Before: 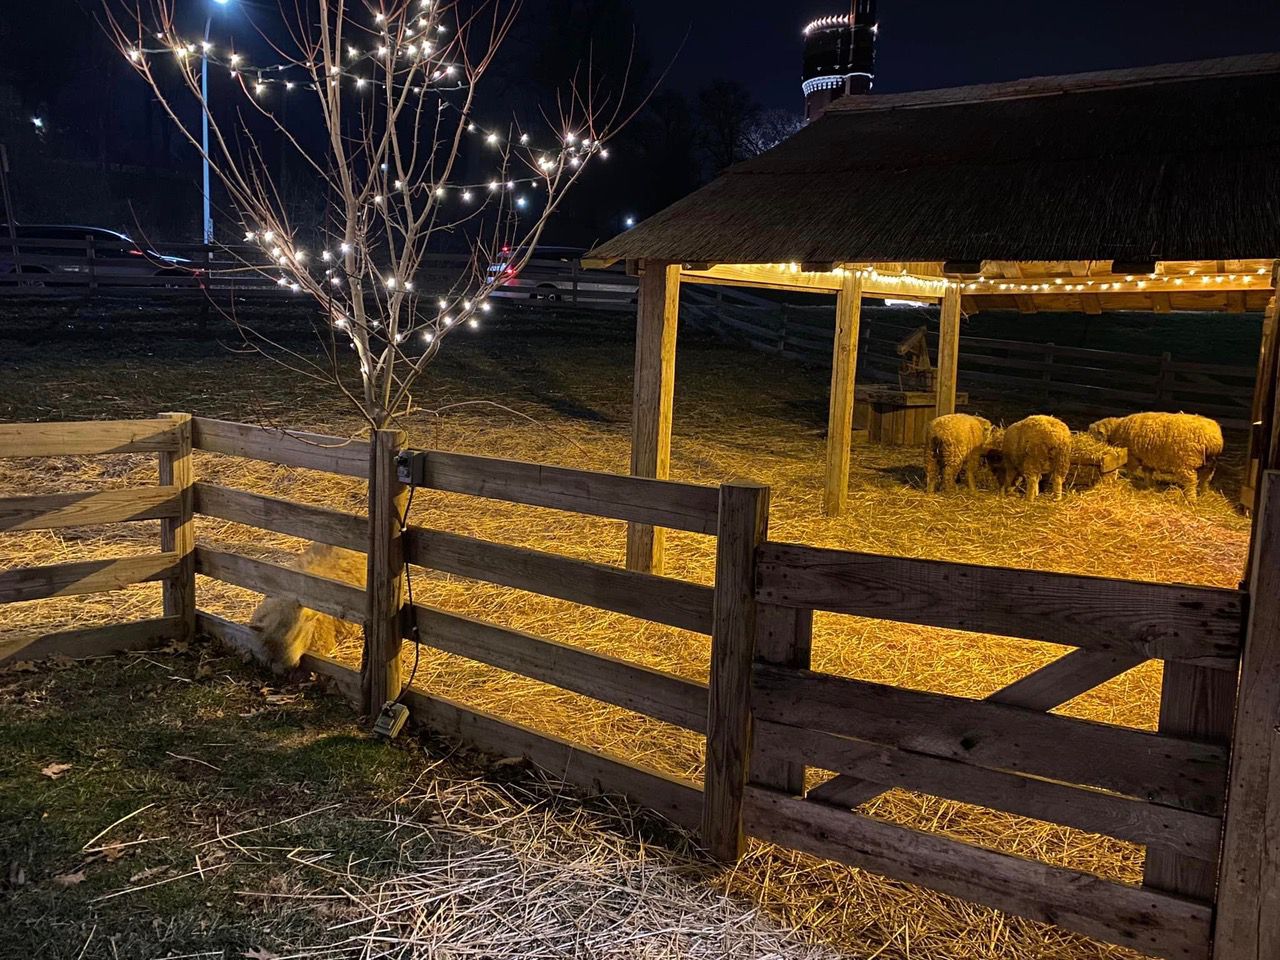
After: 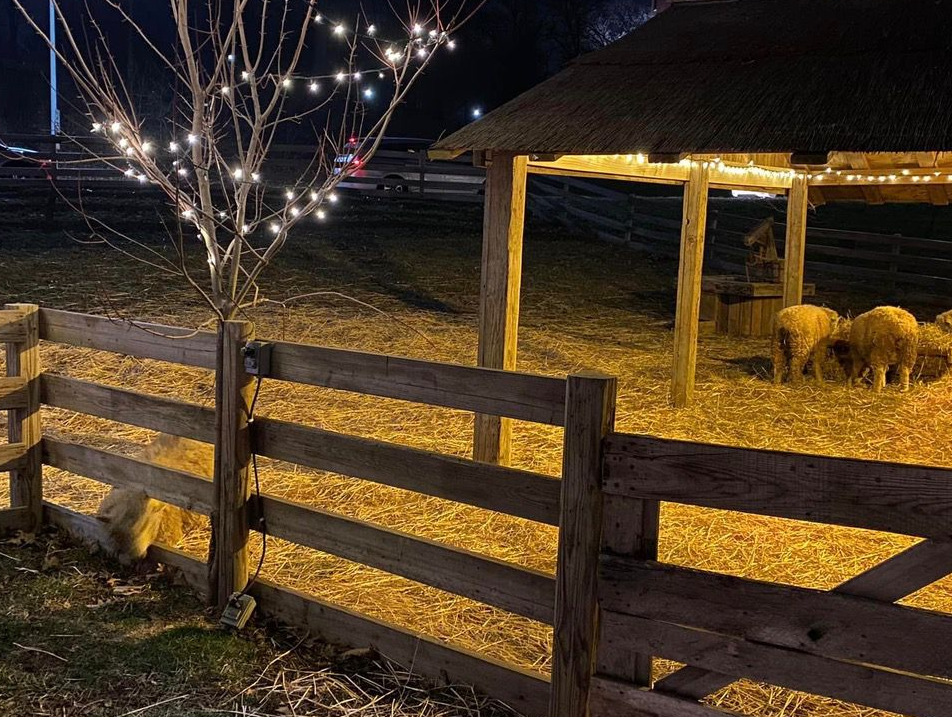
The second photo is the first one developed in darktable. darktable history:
crop and rotate: left 12.011%, top 11.439%, right 13.593%, bottom 13.806%
